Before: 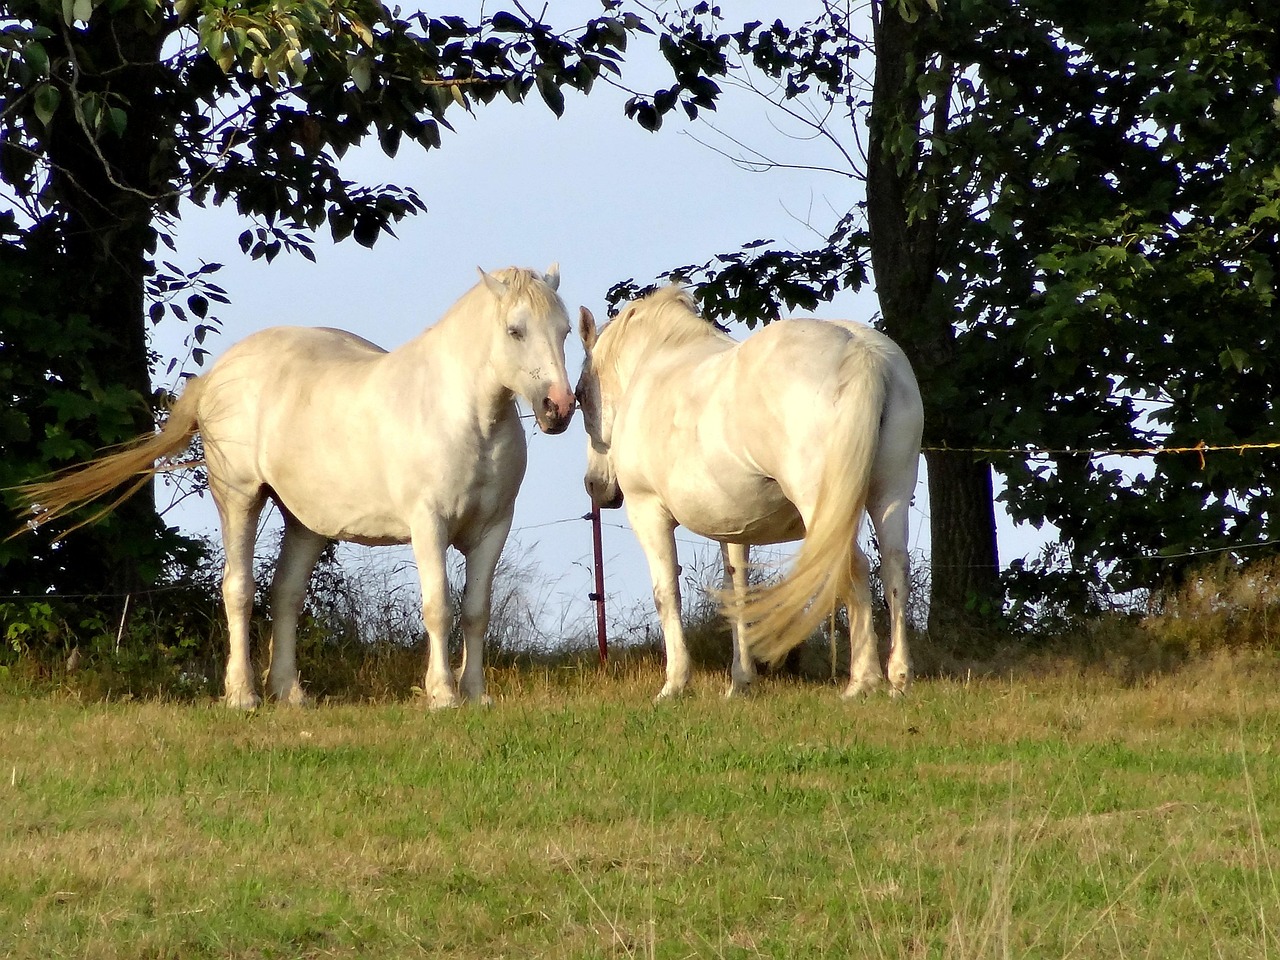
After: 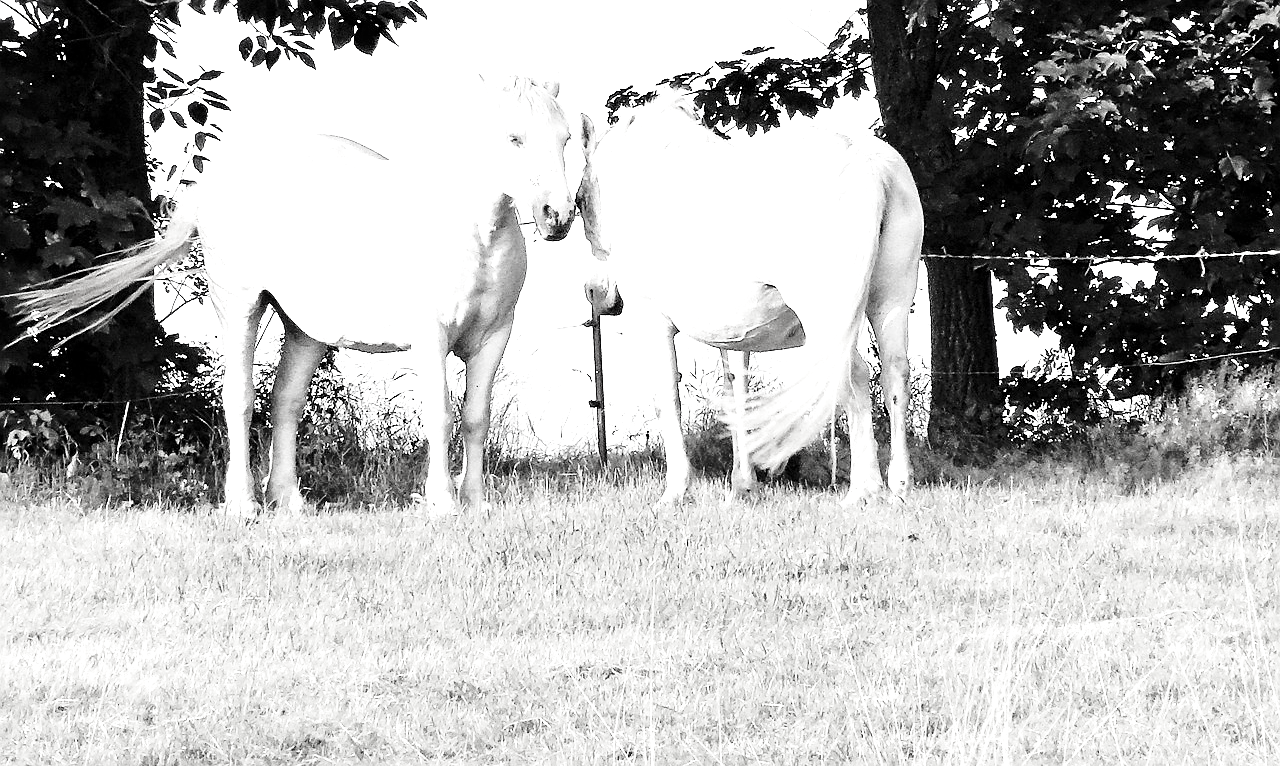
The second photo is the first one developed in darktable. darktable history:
exposure: black level correction 0, exposure 0.896 EV, compensate highlight preservation false
sharpen: on, module defaults
crop and rotate: top 20.153%
contrast brightness saturation: saturation -0.985
local contrast: highlights 106%, shadows 97%, detail 119%, midtone range 0.2
tone equalizer: -8 EV -0.392 EV, -7 EV -0.42 EV, -6 EV -0.329 EV, -5 EV -0.188 EV, -3 EV 0.199 EV, -2 EV 0.358 EV, -1 EV 0.398 EV, +0 EV 0.425 EV
base curve: curves: ch0 [(0, 0) (0.028, 0.03) (0.121, 0.232) (0.46, 0.748) (0.859, 0.968) (1, 1)], preserve colors none
